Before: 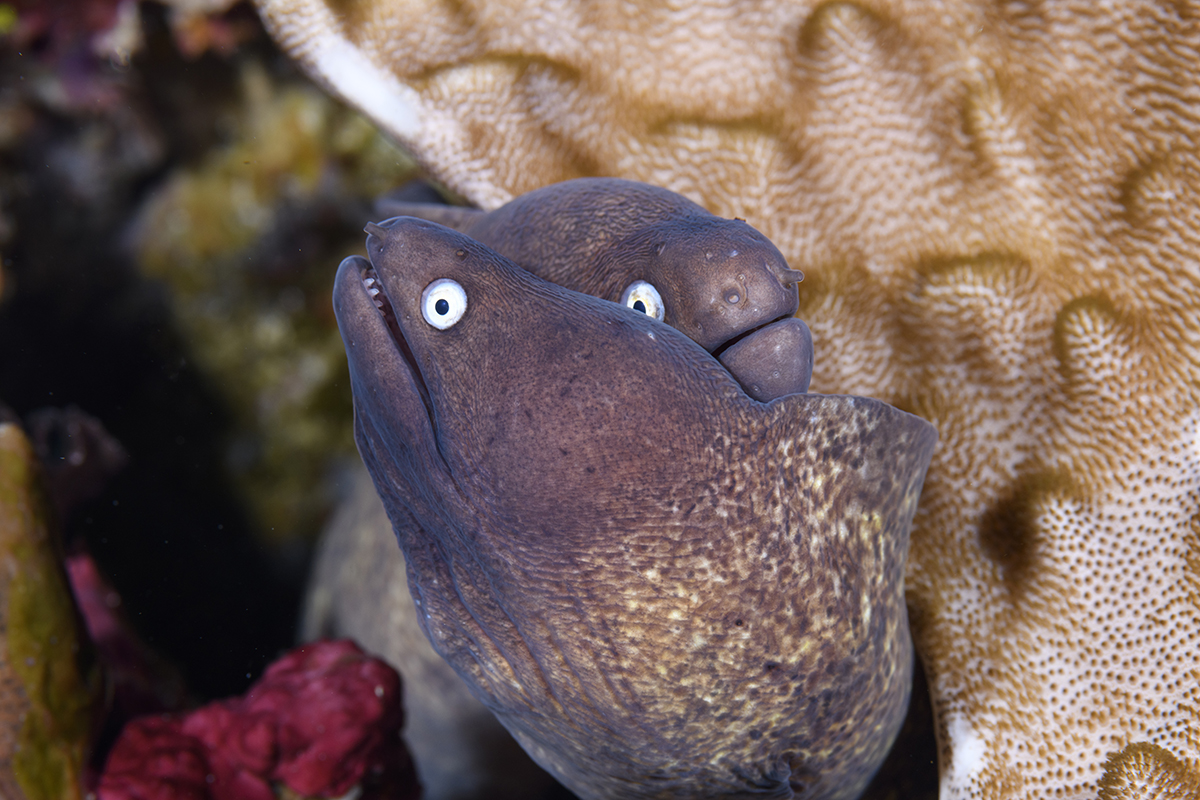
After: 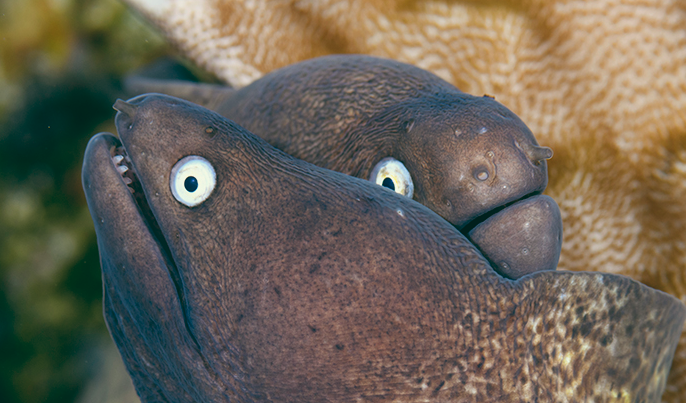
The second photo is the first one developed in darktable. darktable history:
exposure: black level correction -0.001, exposure 0.08 EV, compensate highlight preservation false
color balance: lift [1.005, 0.99, 1.007, 1.01], gamma [1, 1.034, 1.032, 0.966], gain [0.873, 1.055, 1.067, 0.933]
crop: left 20.932%, top 15.471%, right 21.848%, bottom 34.081%
